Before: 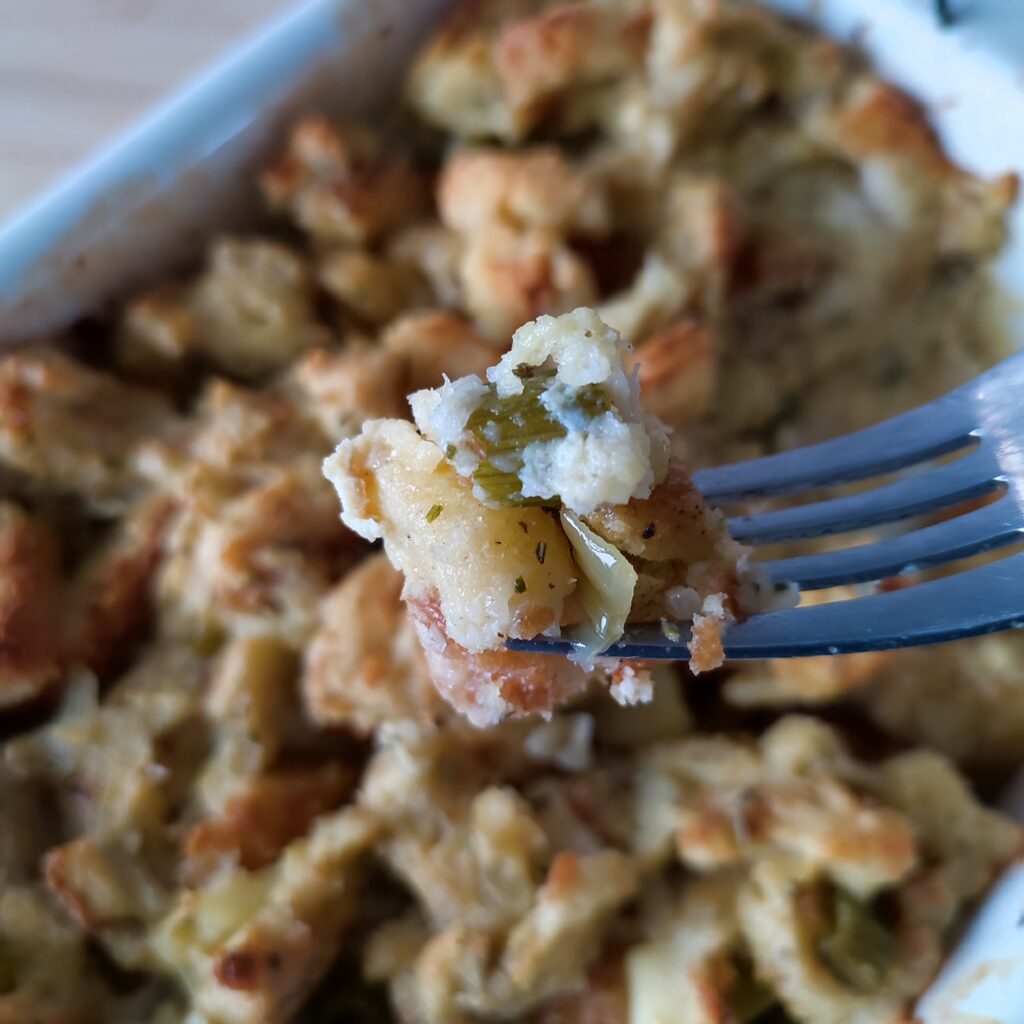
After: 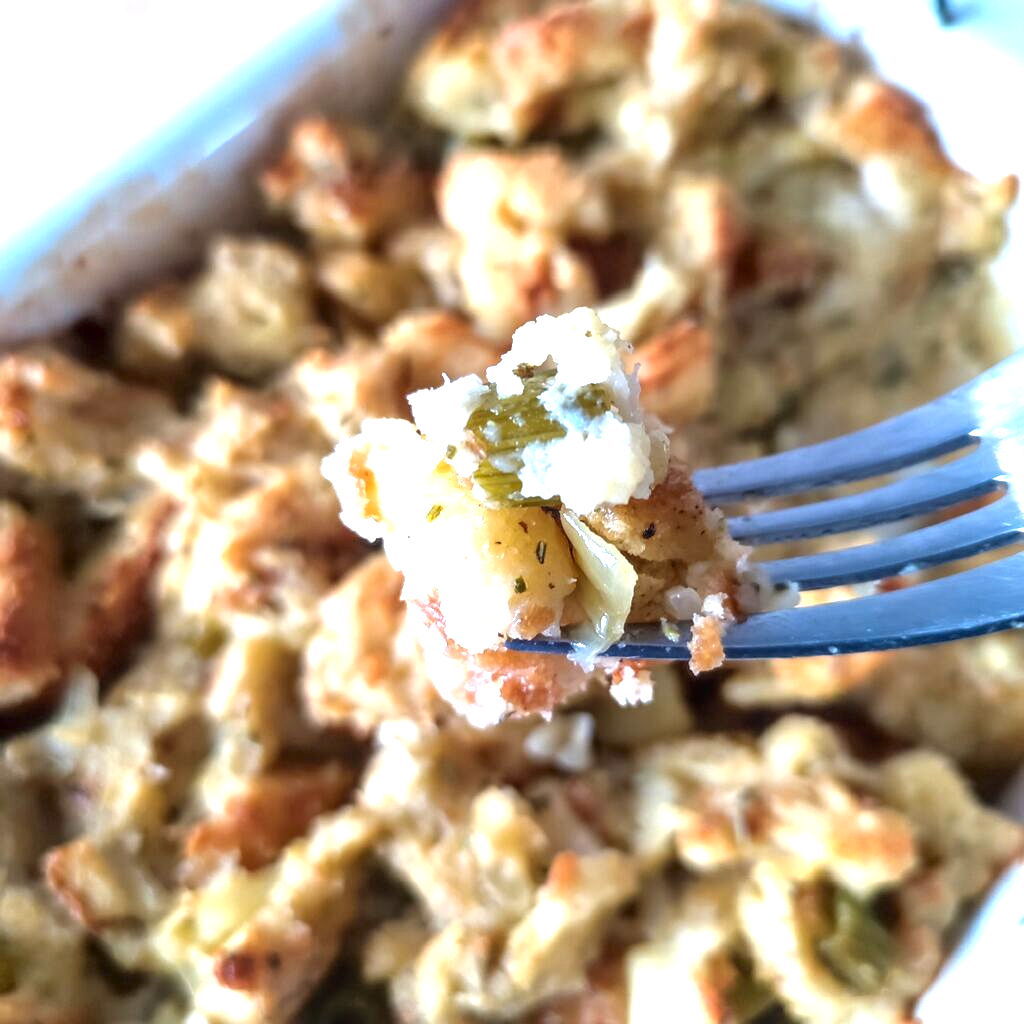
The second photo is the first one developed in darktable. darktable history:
local contrast: on, module defaults
exposure: black level correction 0, exposure 1.5 EV, compensate highlight preservation false
